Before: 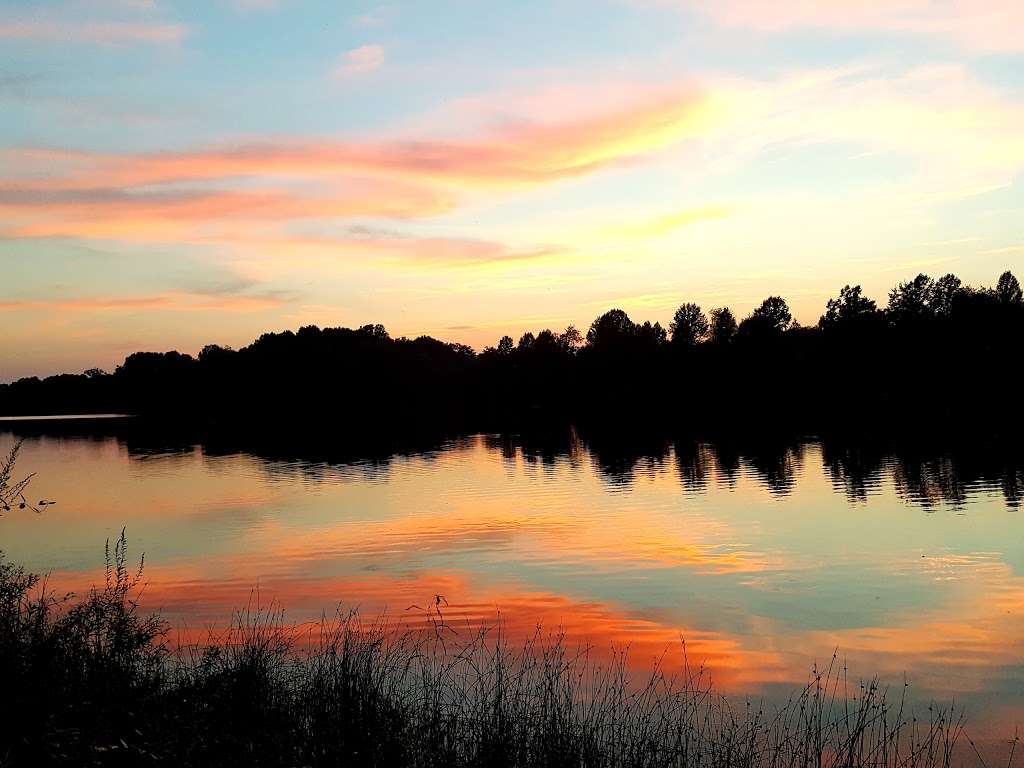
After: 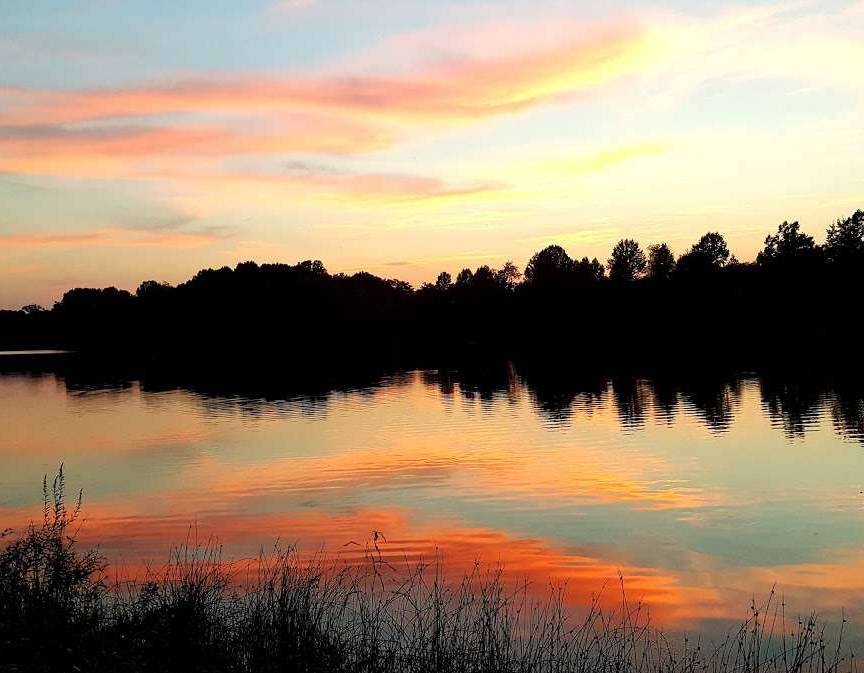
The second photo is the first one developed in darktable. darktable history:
crop: left 6.07%, top 8.384%, right 9.548%, bottom 3.93%
